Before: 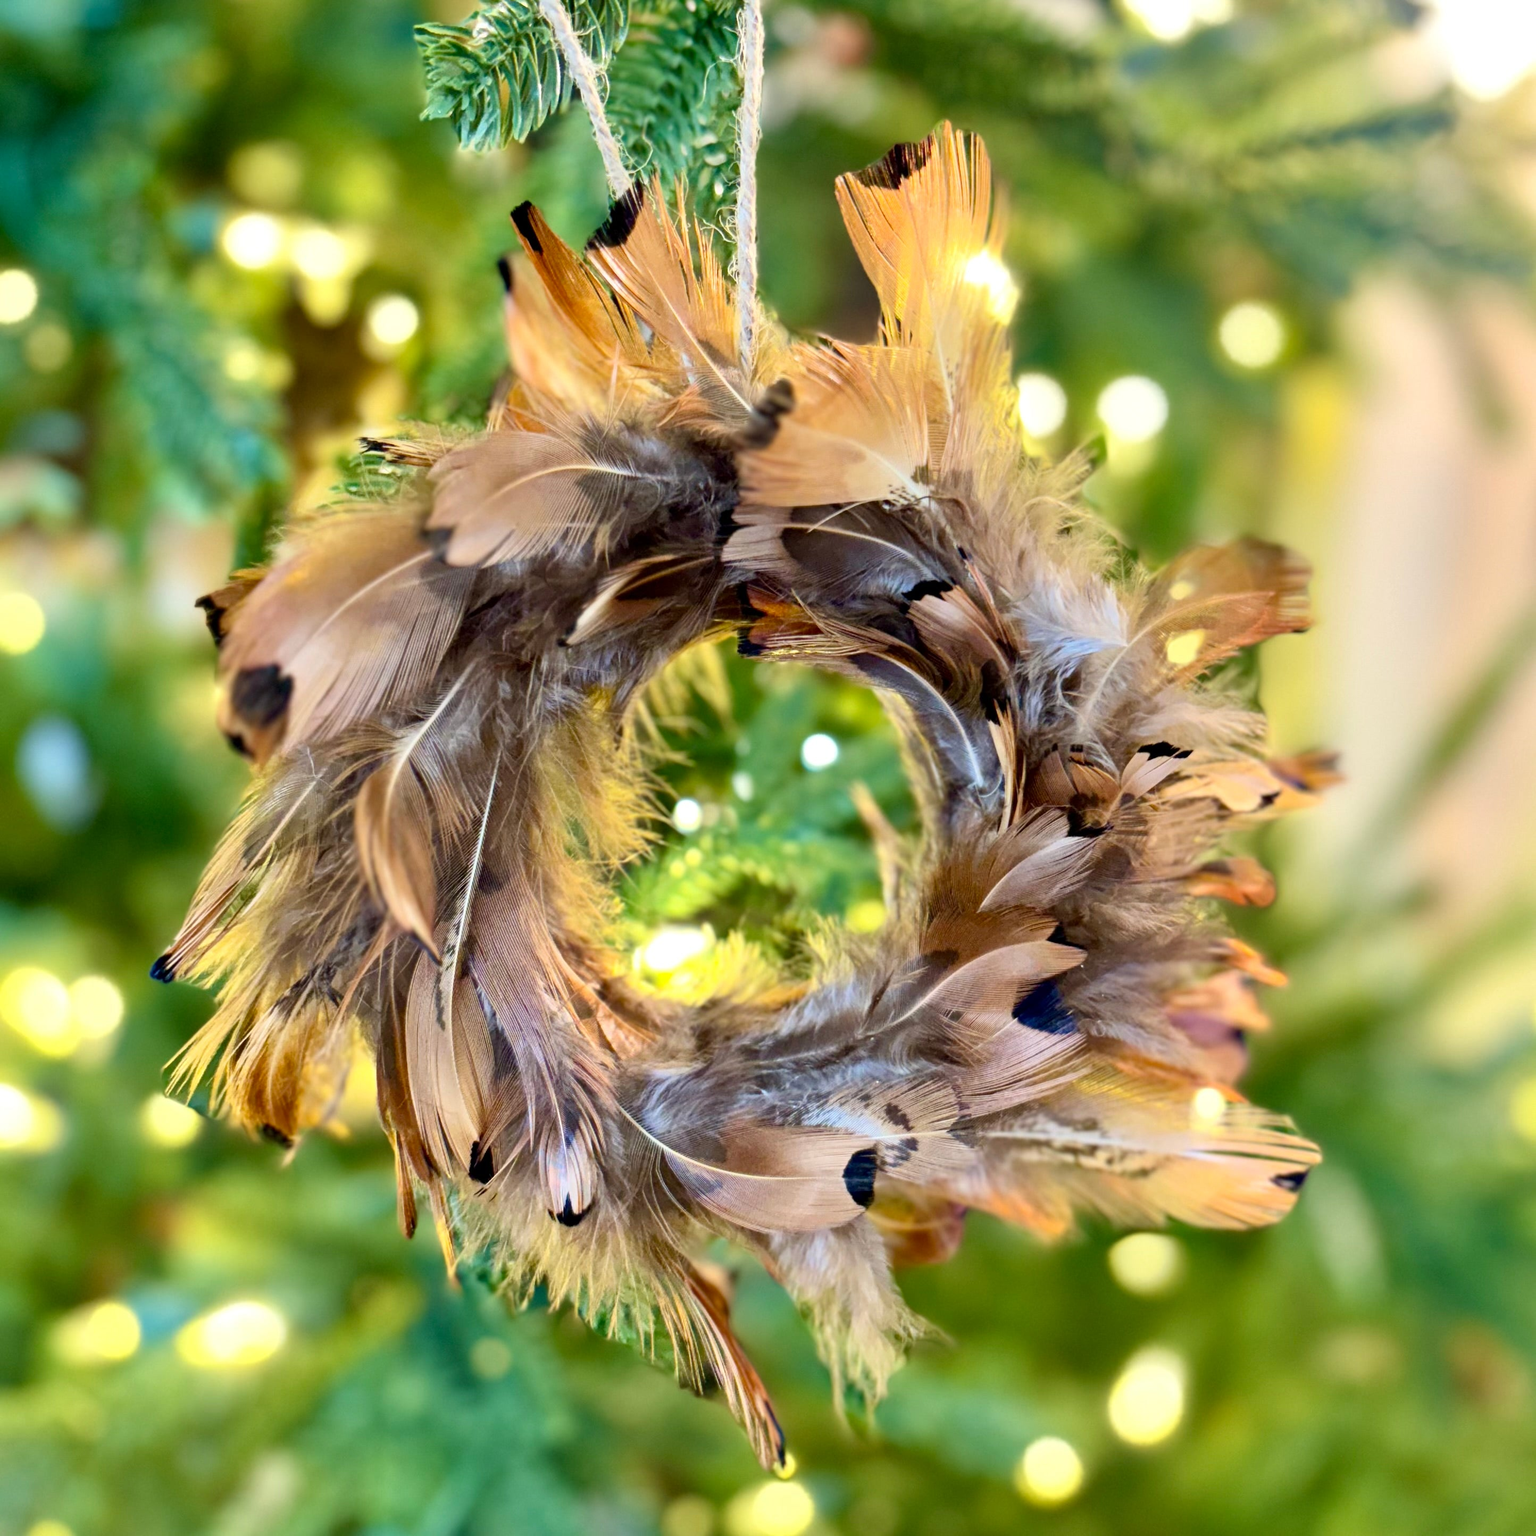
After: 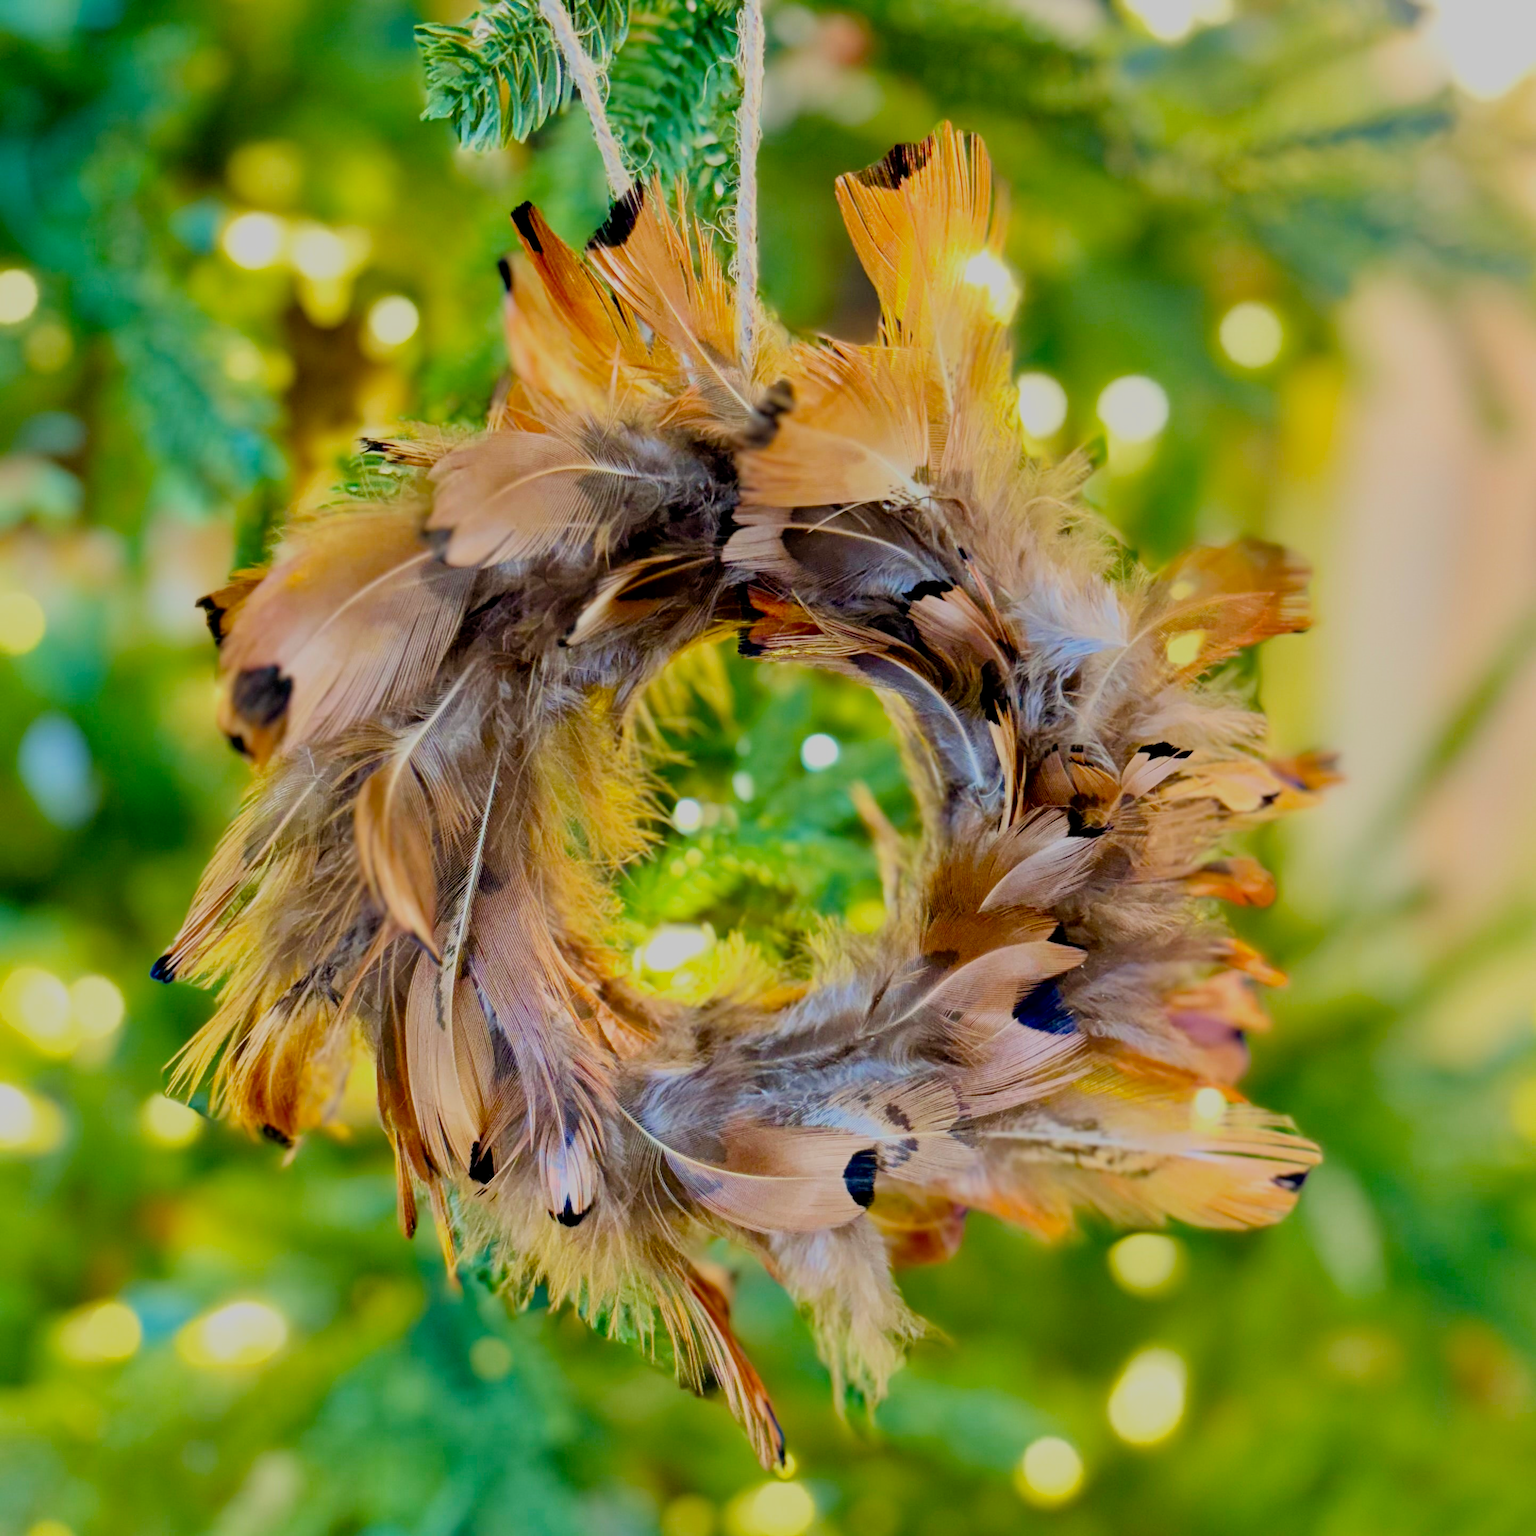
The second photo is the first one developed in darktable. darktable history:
filmic rgb: black relative exposure -8.84 EV, white relative exposure 4.98 EV, target black luminance 0%, hardness 3.77, latitude 66.64%, contrast 0.815, highlights saturation mix 10.66%, shadows ↔ highlights balance 20.38%, color science v5 (2021), iterations of high-quality reconstruction 0, contrast in shadows safe, contrast in highlights safe
